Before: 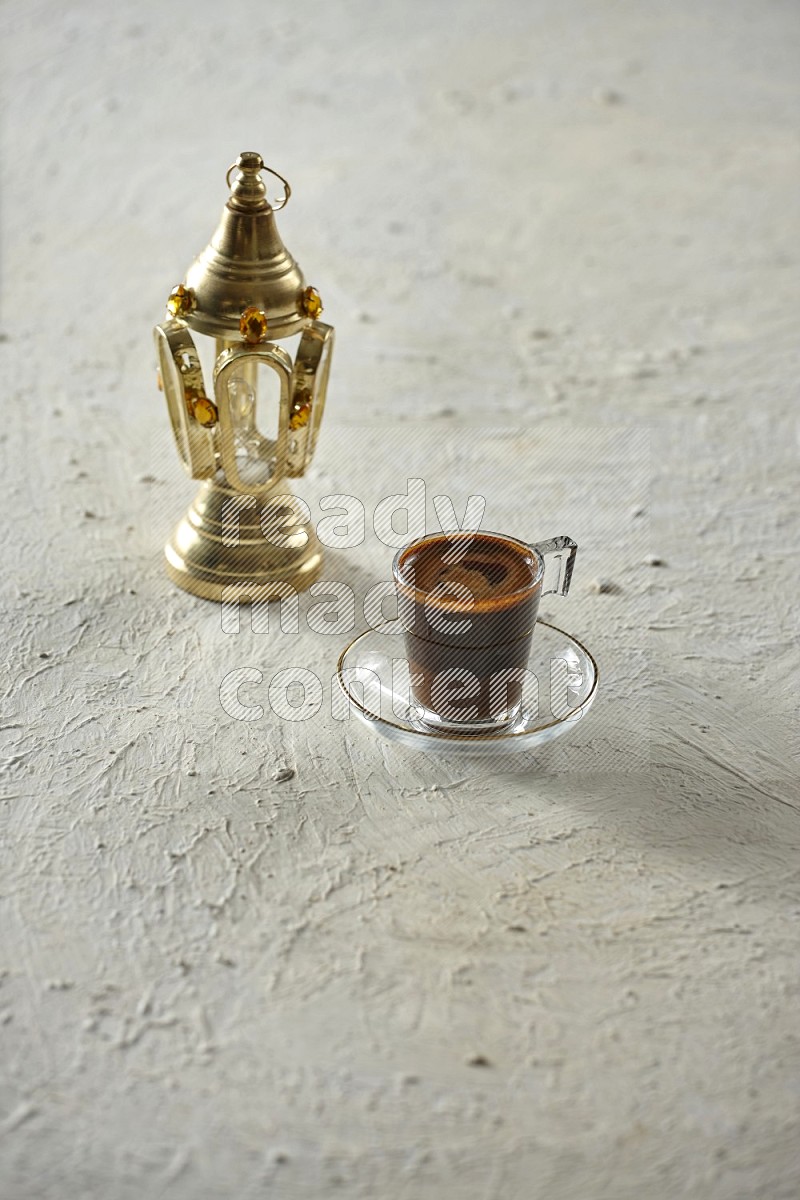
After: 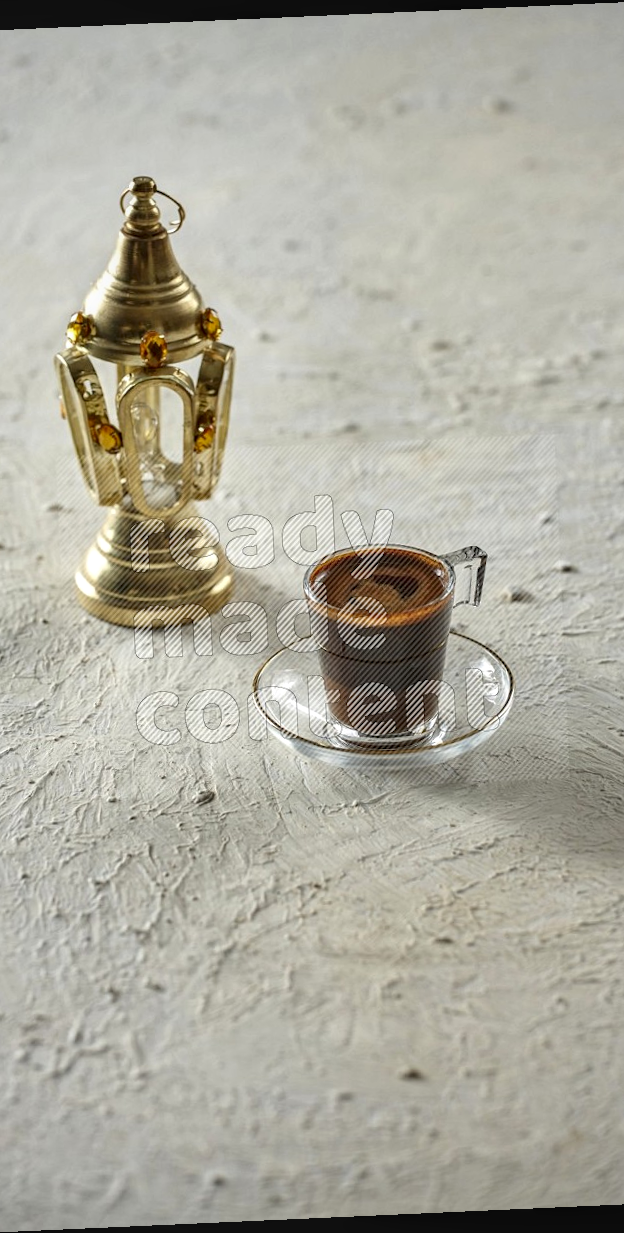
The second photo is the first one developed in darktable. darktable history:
local contrast: on, module defaults
crop: left 13.443%, right 13.31%
rotate and perspective: rotation -2.56°, automatic cropping off
